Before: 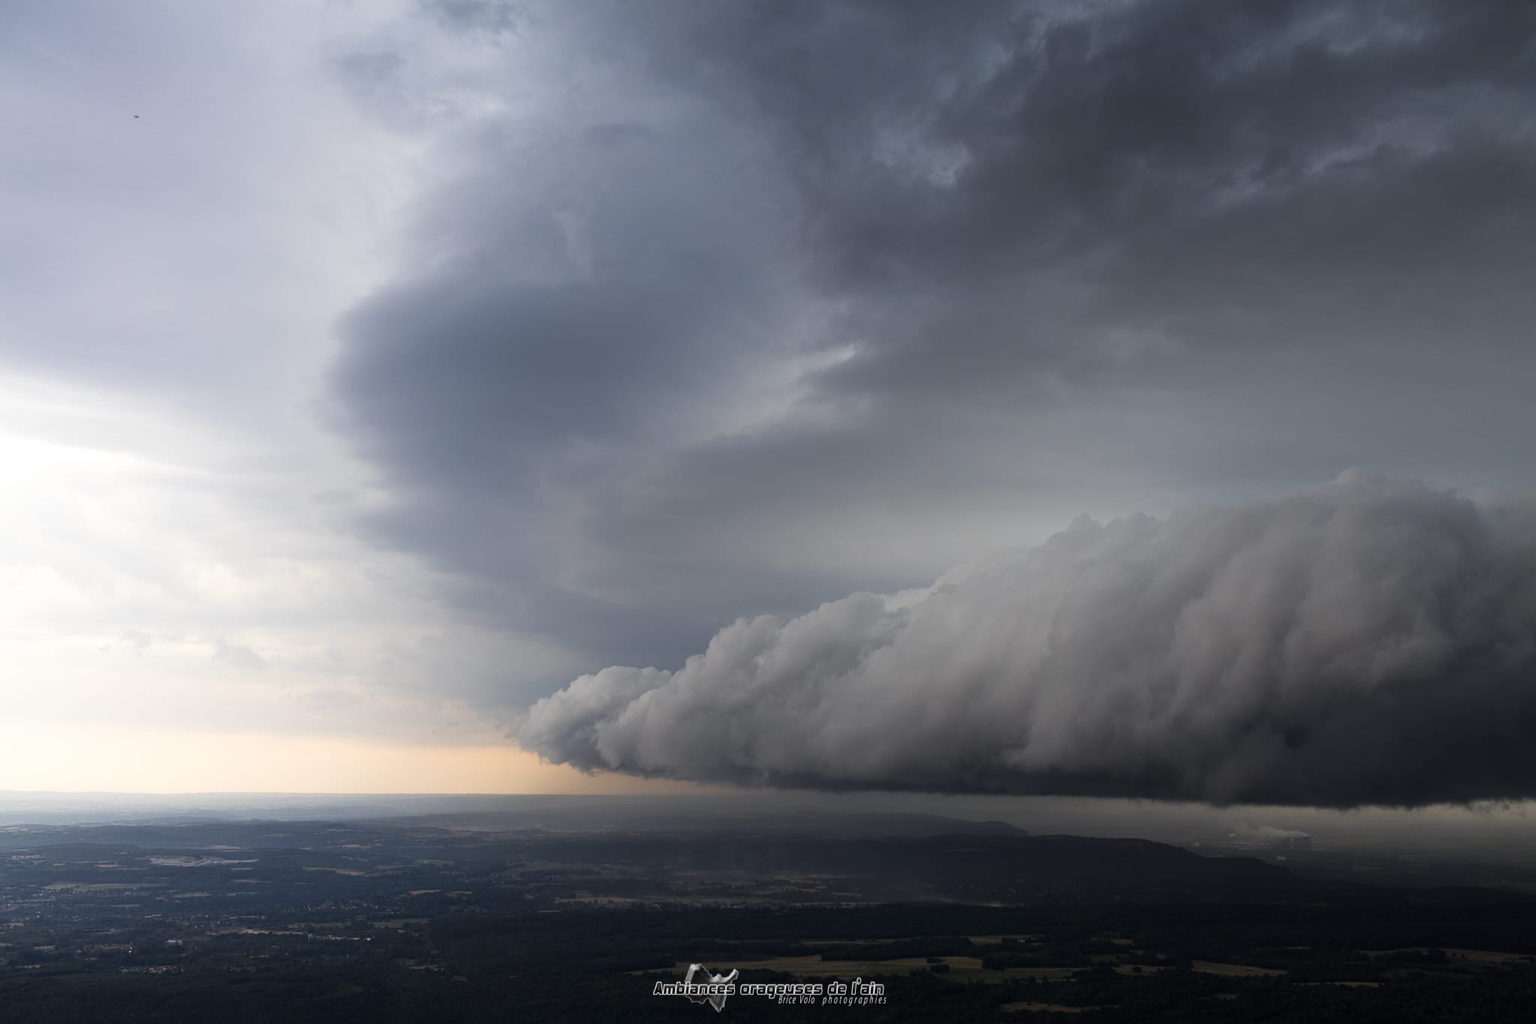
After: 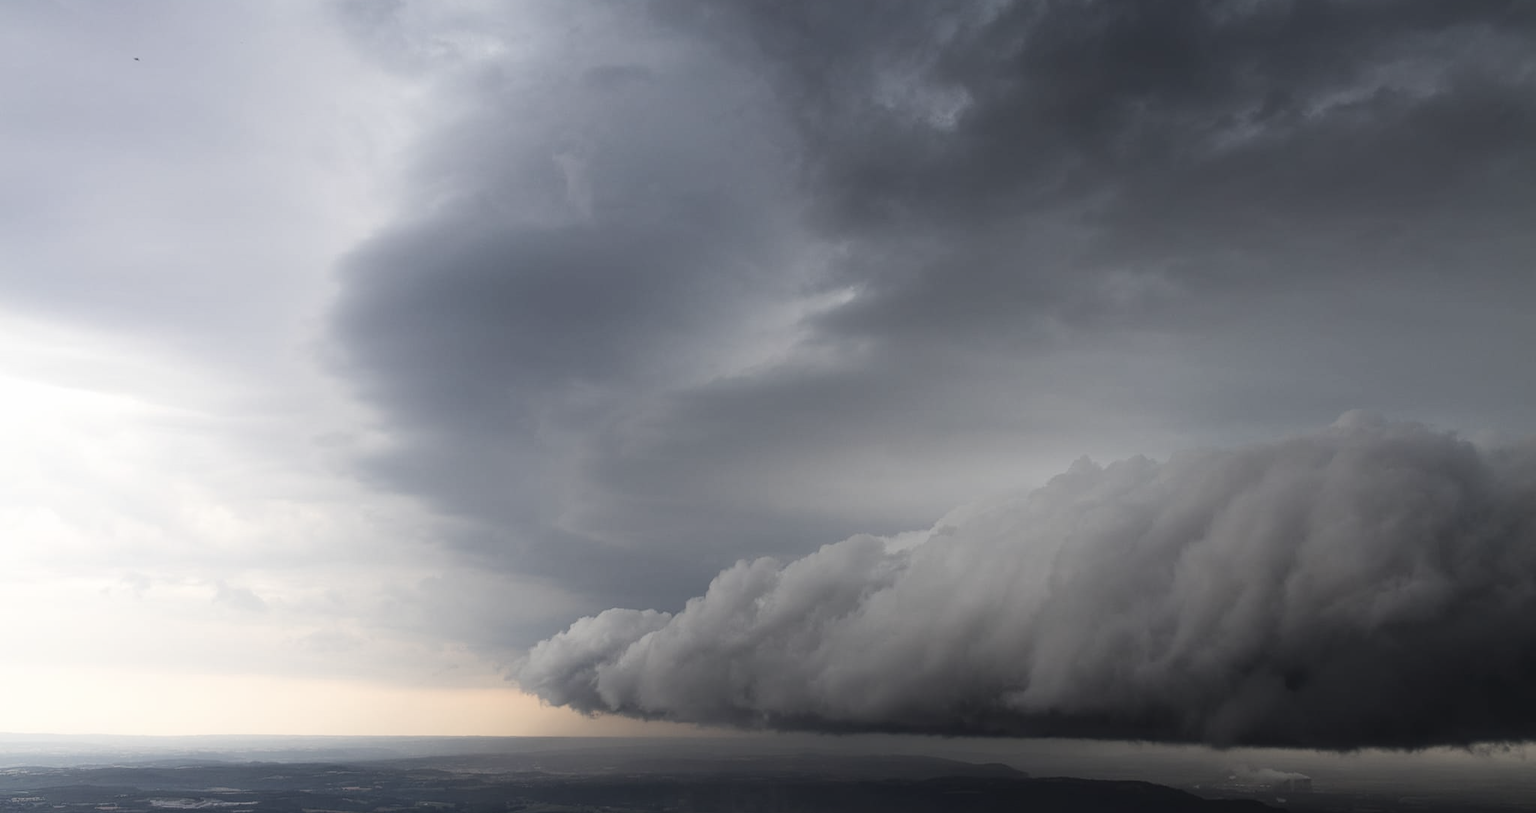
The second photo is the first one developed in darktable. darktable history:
contrast brightness saturation: contrast 0.096, saturation -0.29
crop and rotate: top 5.66%, bottom 14.82%
